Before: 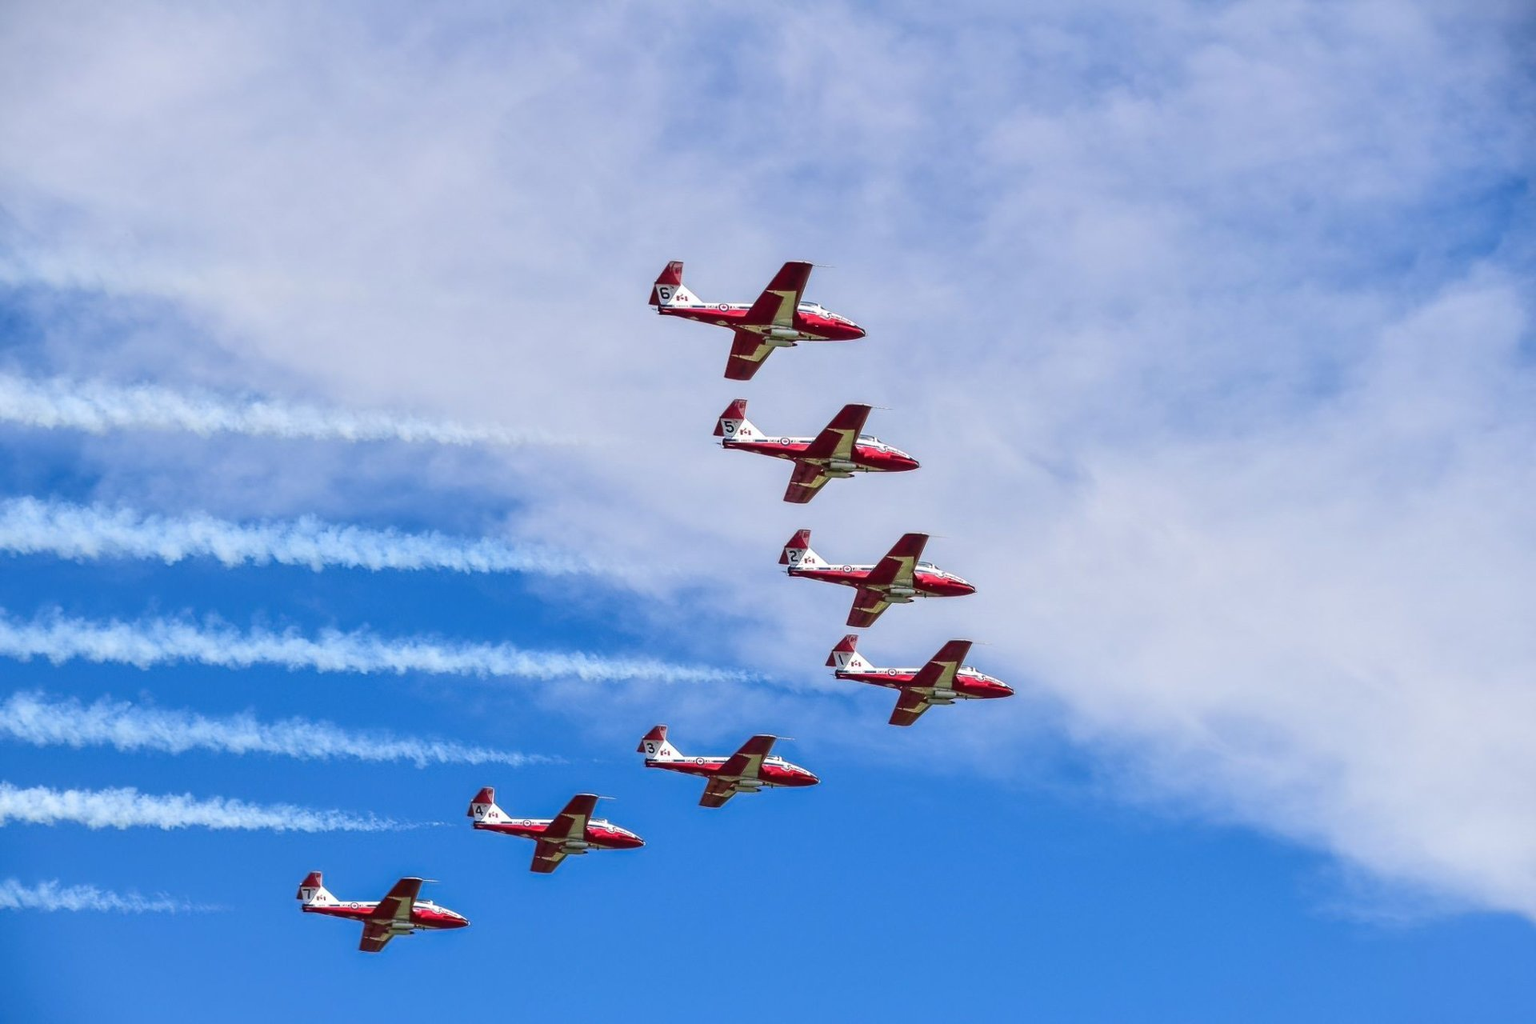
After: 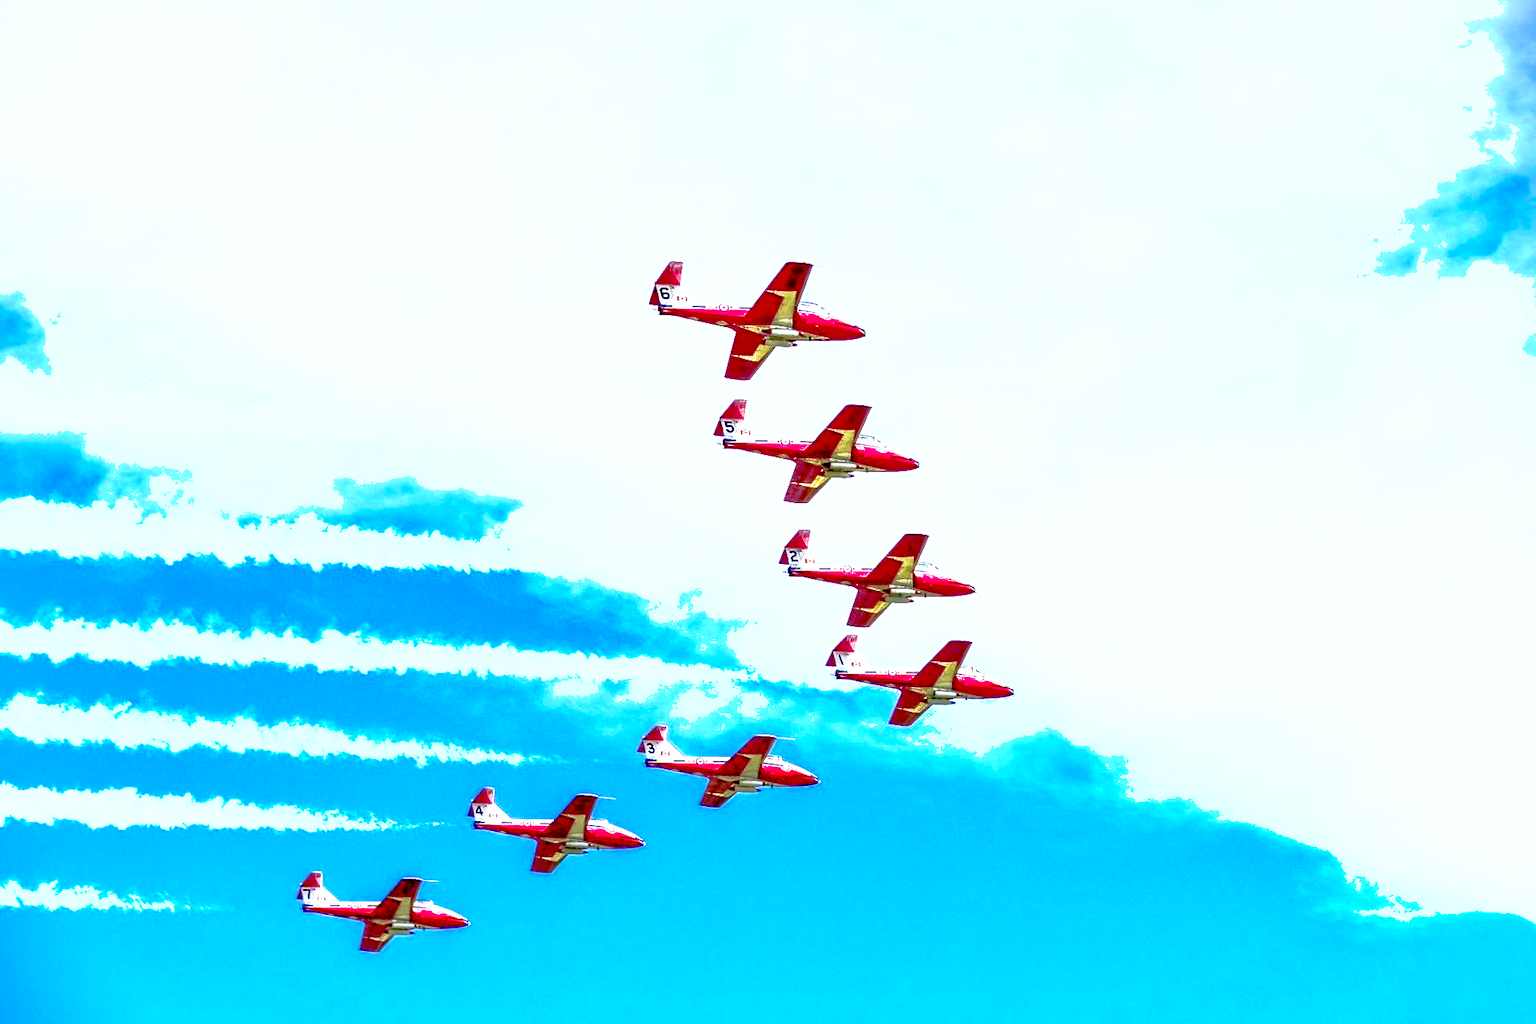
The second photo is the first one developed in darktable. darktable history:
shadows and highlights: on, module defaults
exposure: black level correction 0.015, exposure 1.768 EV, compensate highlight preservation false
